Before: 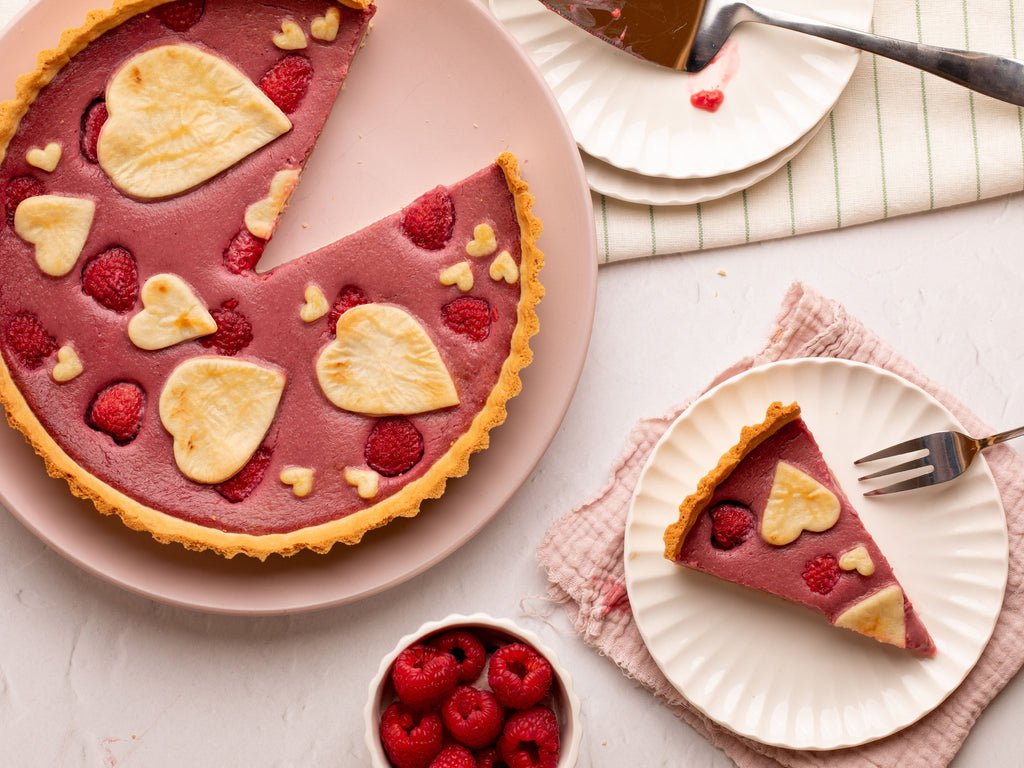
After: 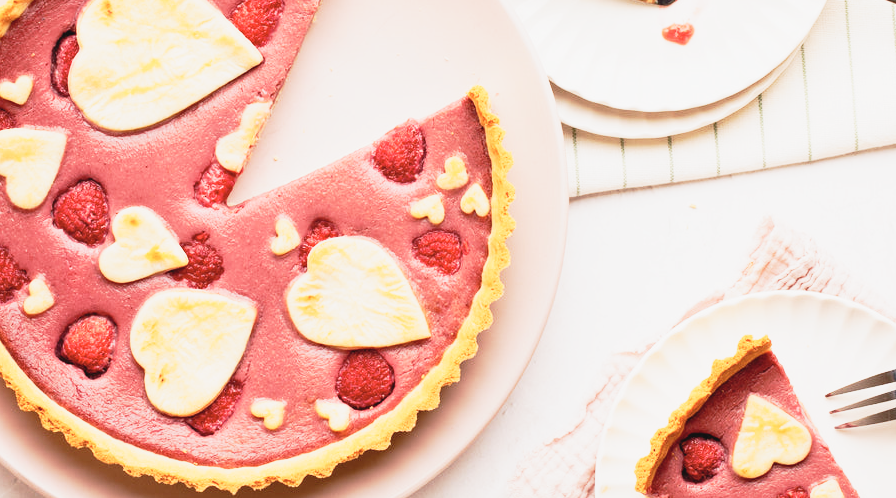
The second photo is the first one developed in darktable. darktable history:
color correction: highlights b* -0.047, saturation 0.845
tone curve: curves: ch0 [(0, 0.052) (0.207, 0.35) (0.392, 0.592) (0.54, 0.803) (0.725, 0.922) (0.99, 0.974)], preserve colors none
crop: left 2.883%, top 8.831%, right 9.609%, bottom 26.222%
